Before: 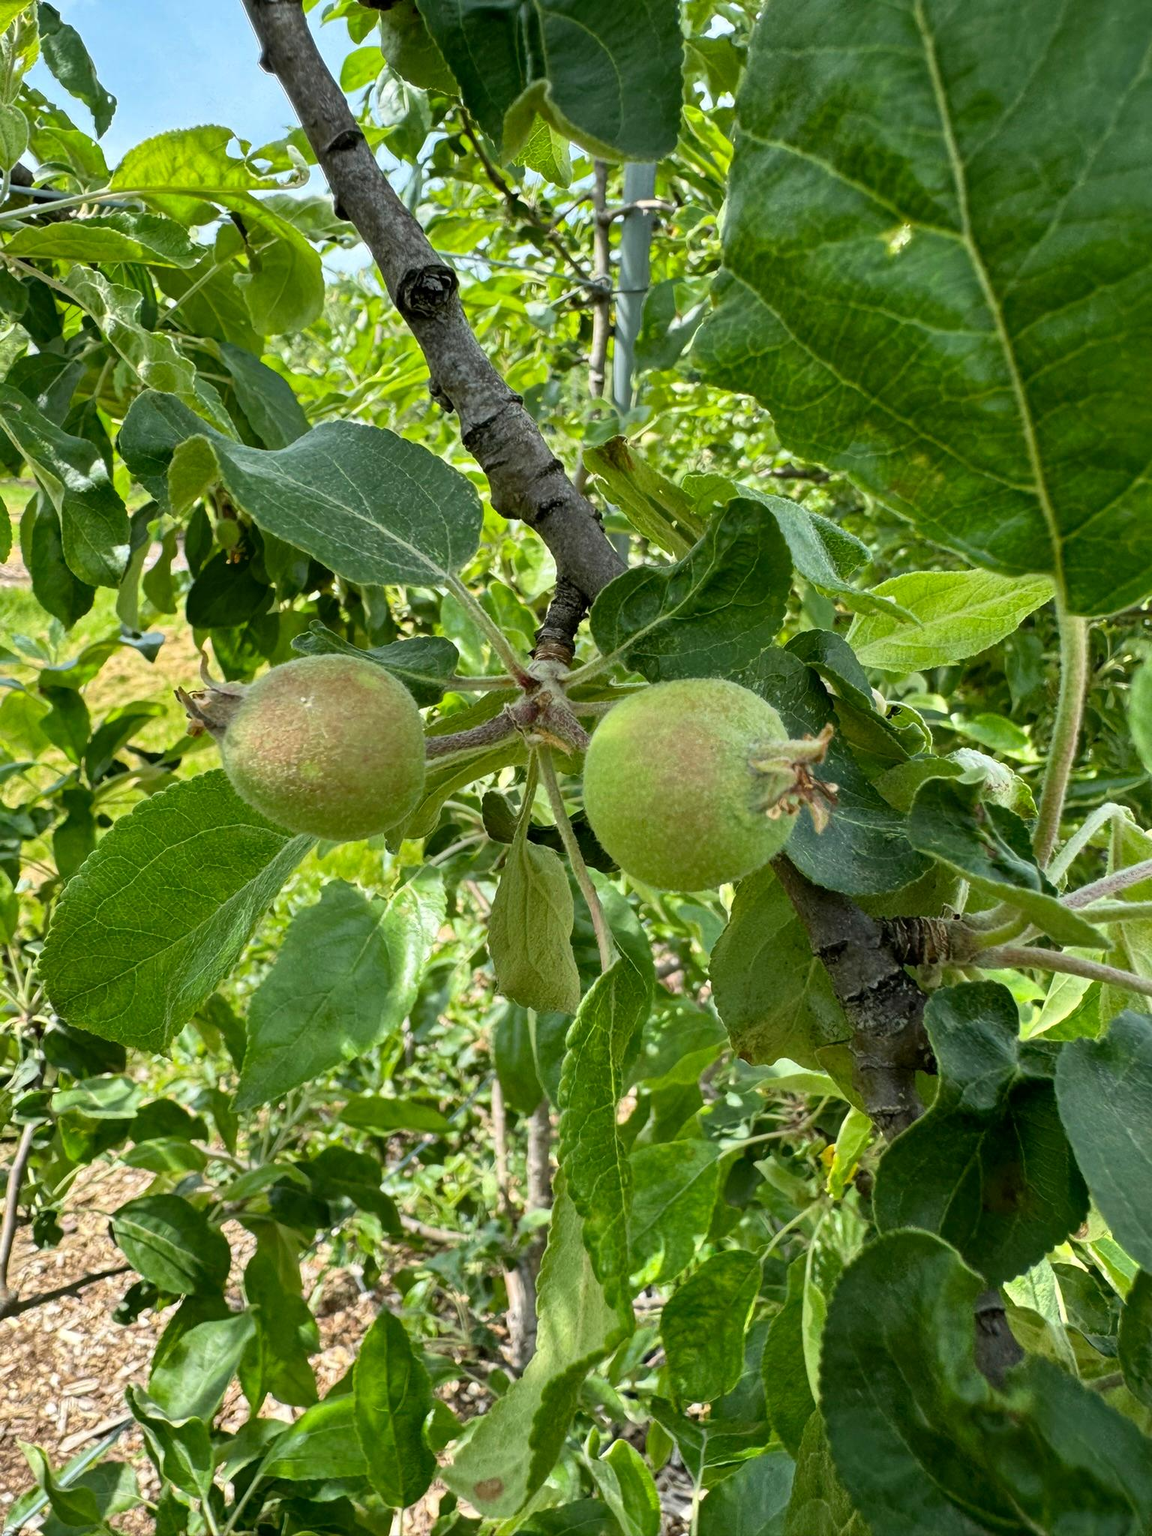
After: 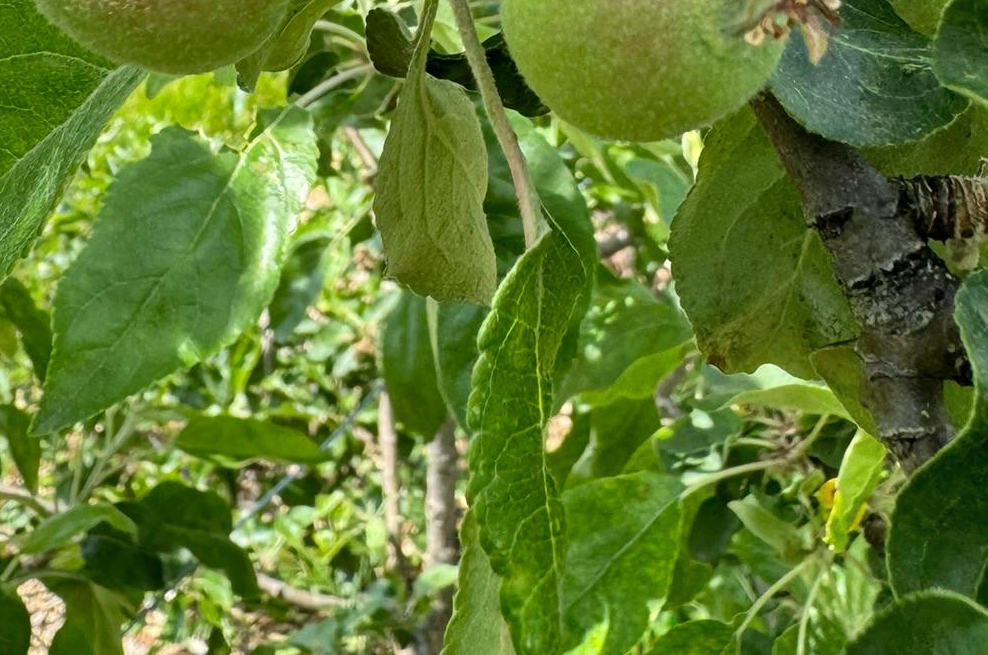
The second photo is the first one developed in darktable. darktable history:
shadows and highlights: soften with gaussian
crop: left 18.091%, top 51.13%, right 17.525%, bottom 16.85%
